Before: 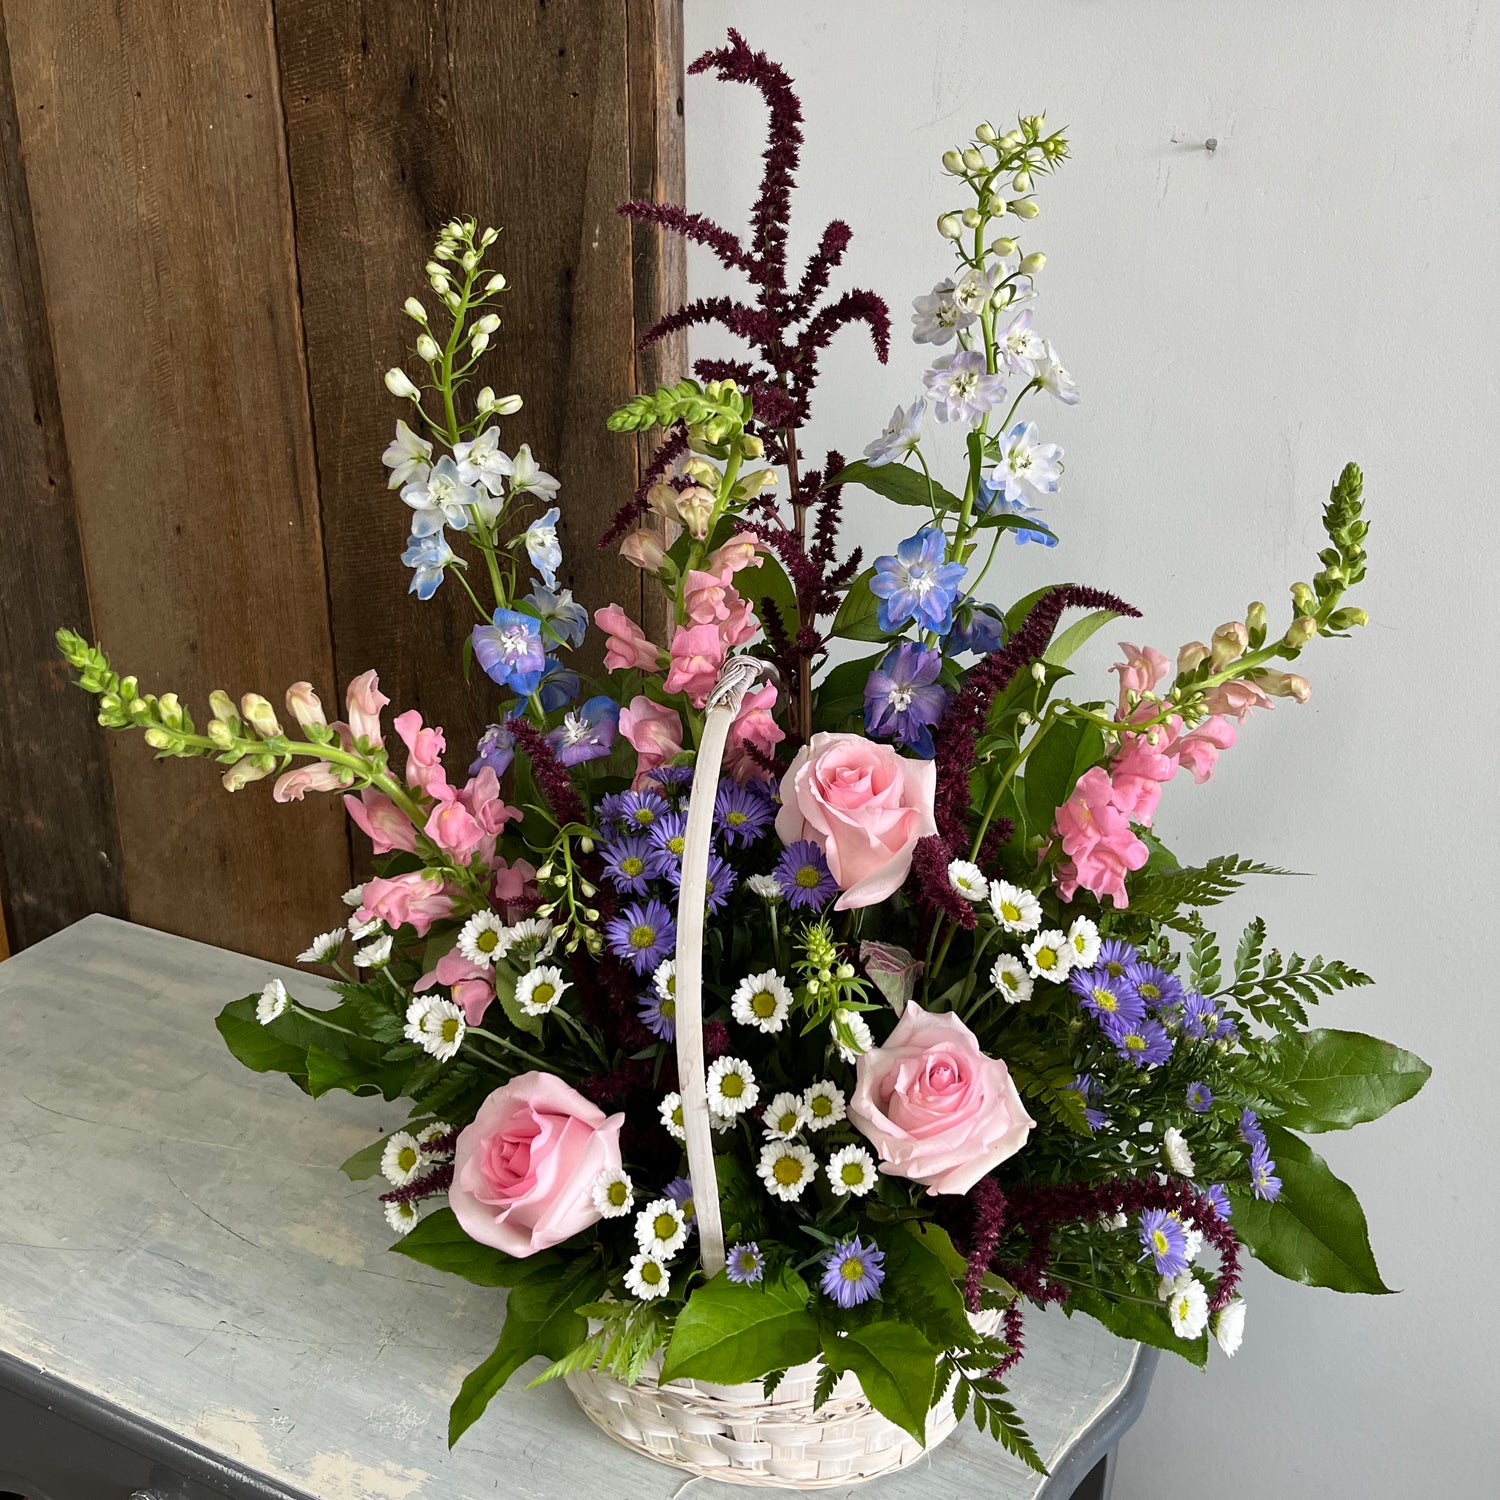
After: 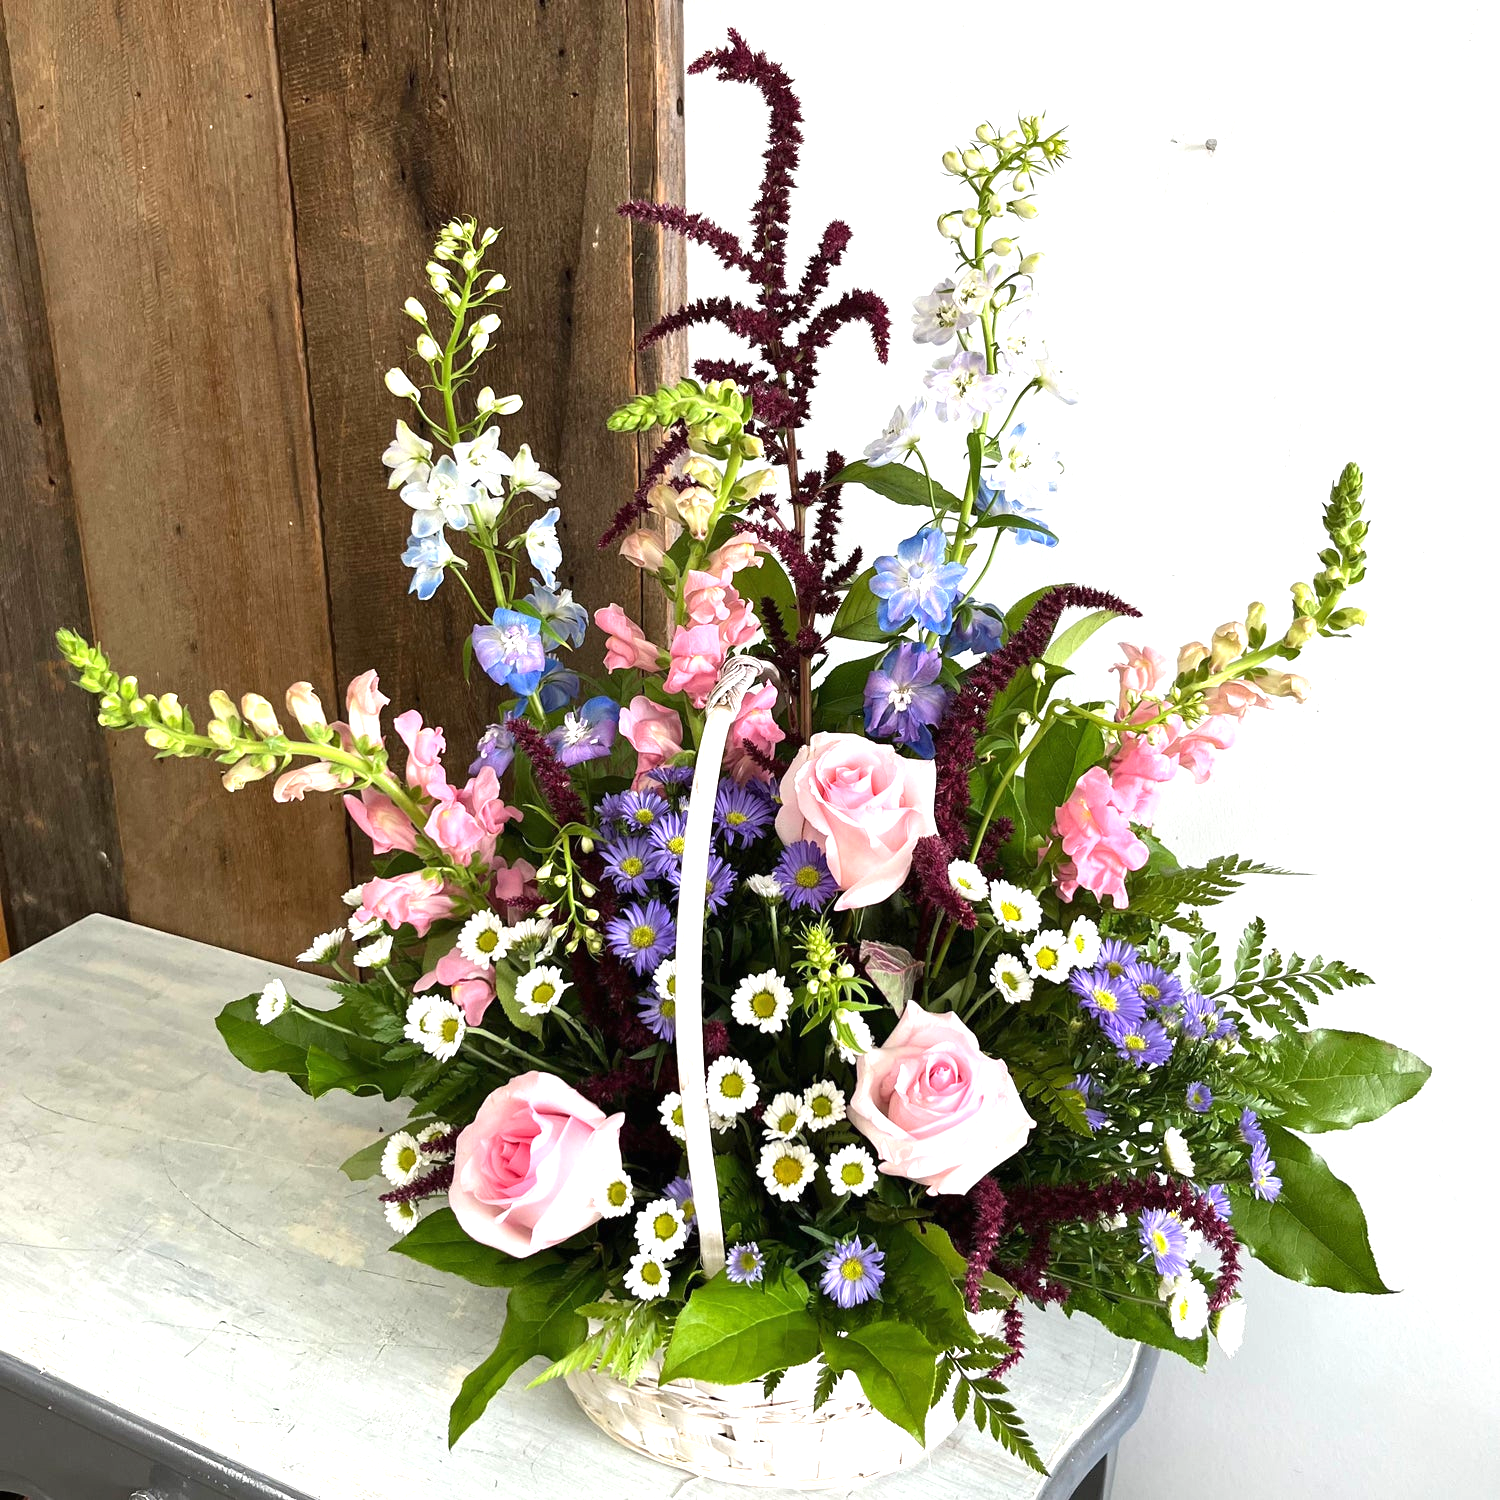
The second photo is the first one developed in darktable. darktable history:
exposure: black level correction 0, exposure 1 EV, compensate exposure bias true, compensate highlight preservation false
tone equalizer: on, module defaults
